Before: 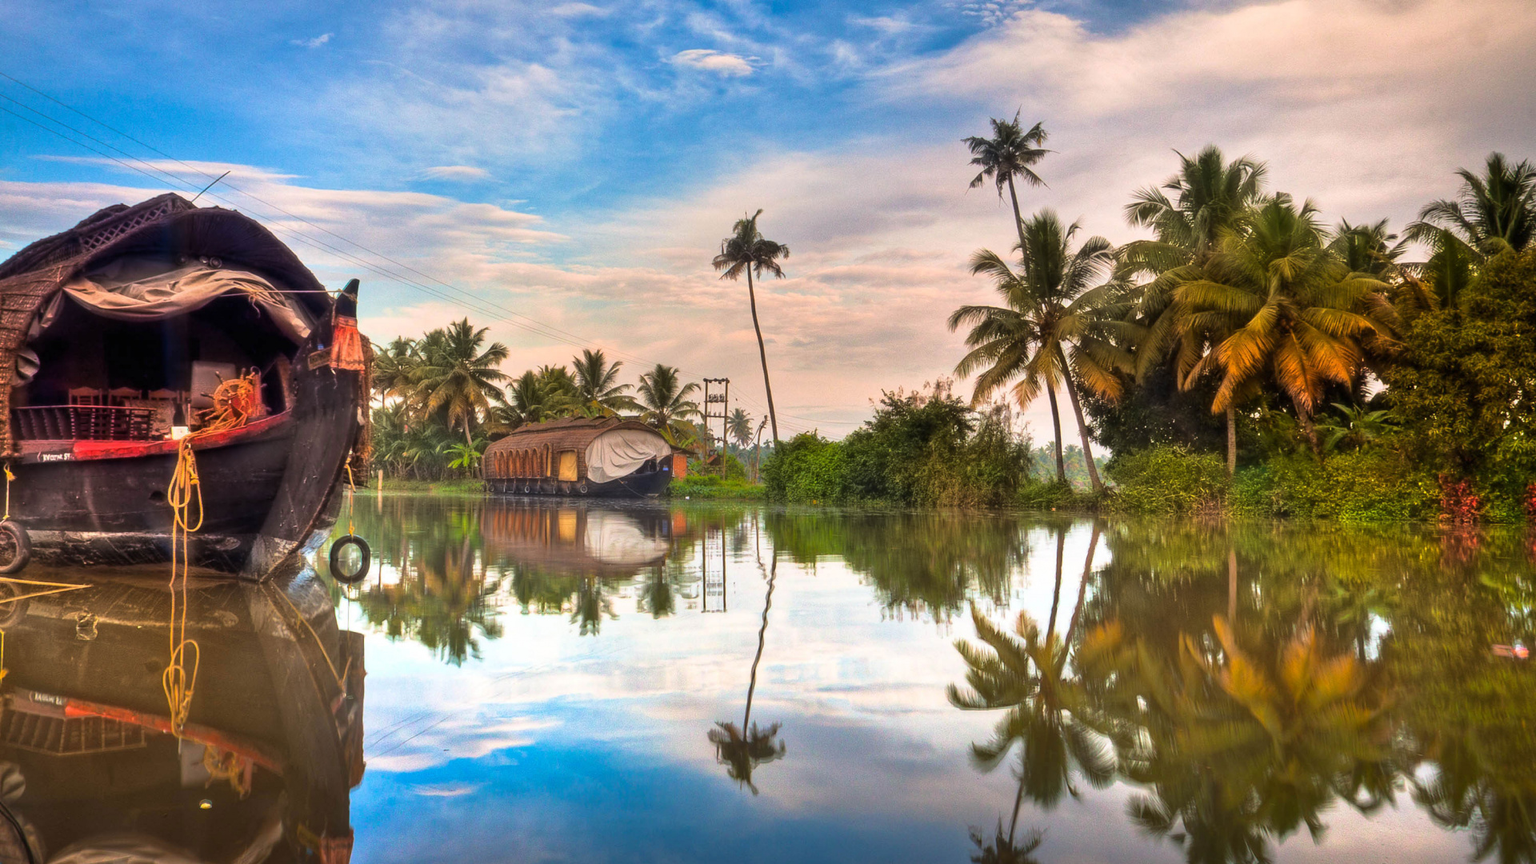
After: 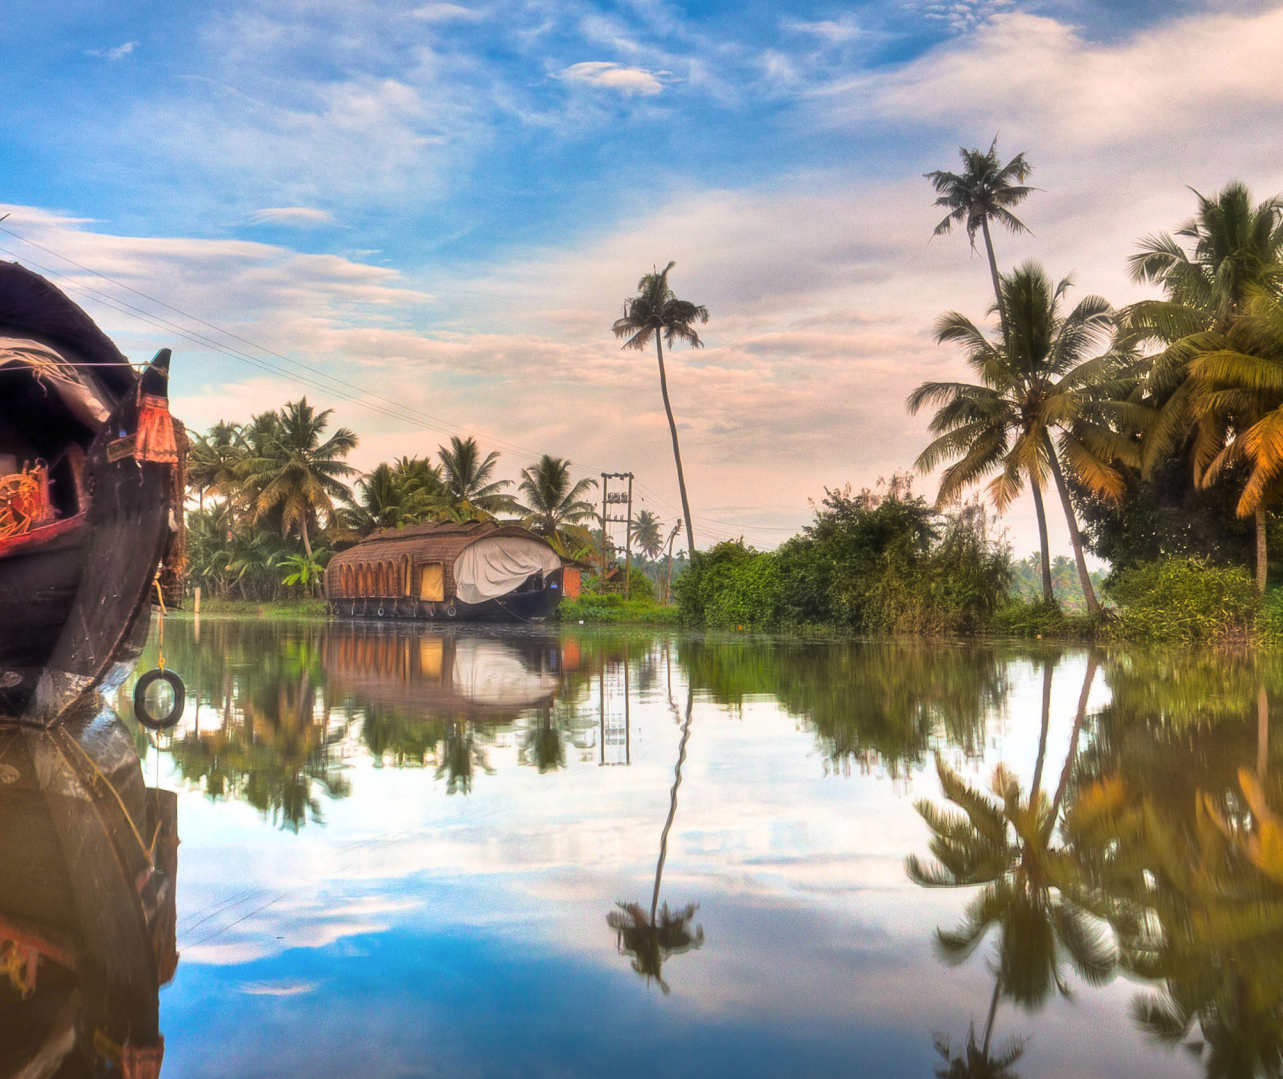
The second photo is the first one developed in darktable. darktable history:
haze removal: strength -0.109, compatibility mode true, adaptive false
crop and rotate: left 14.508%, right 18.652%
